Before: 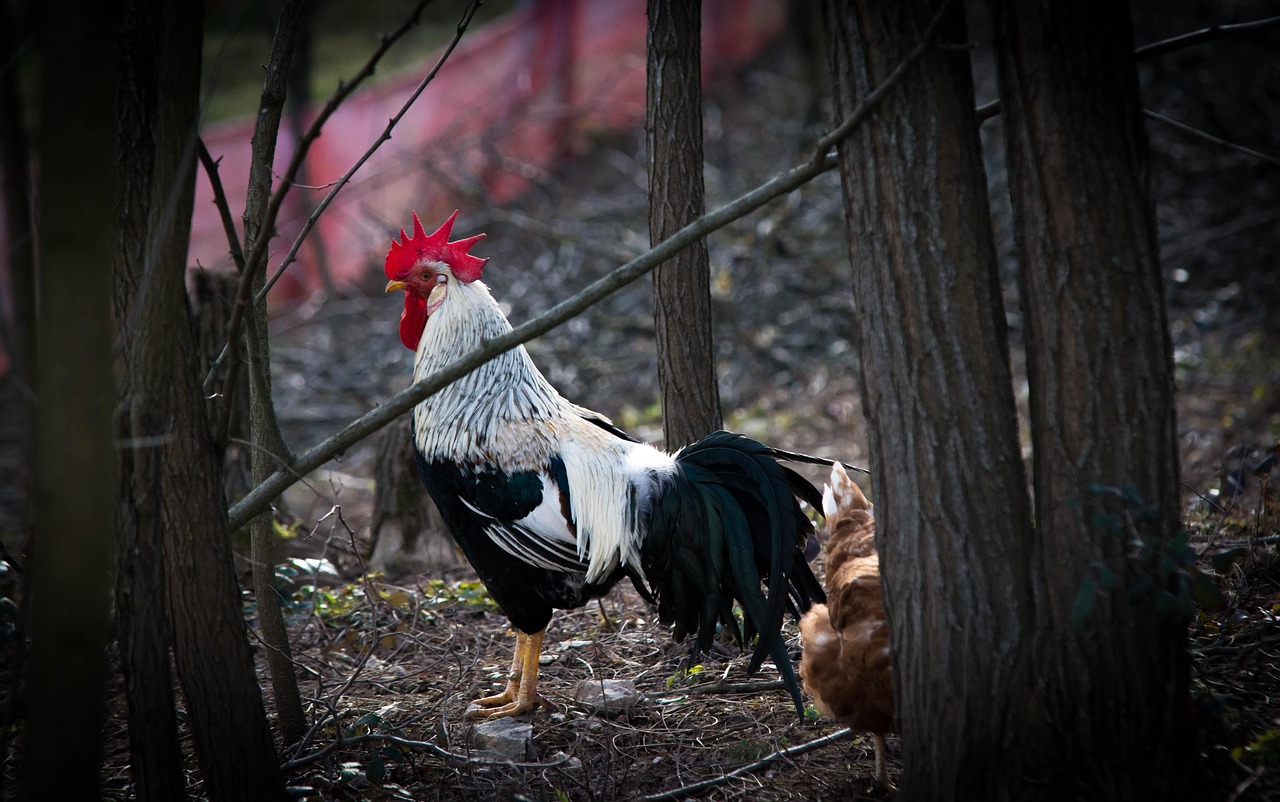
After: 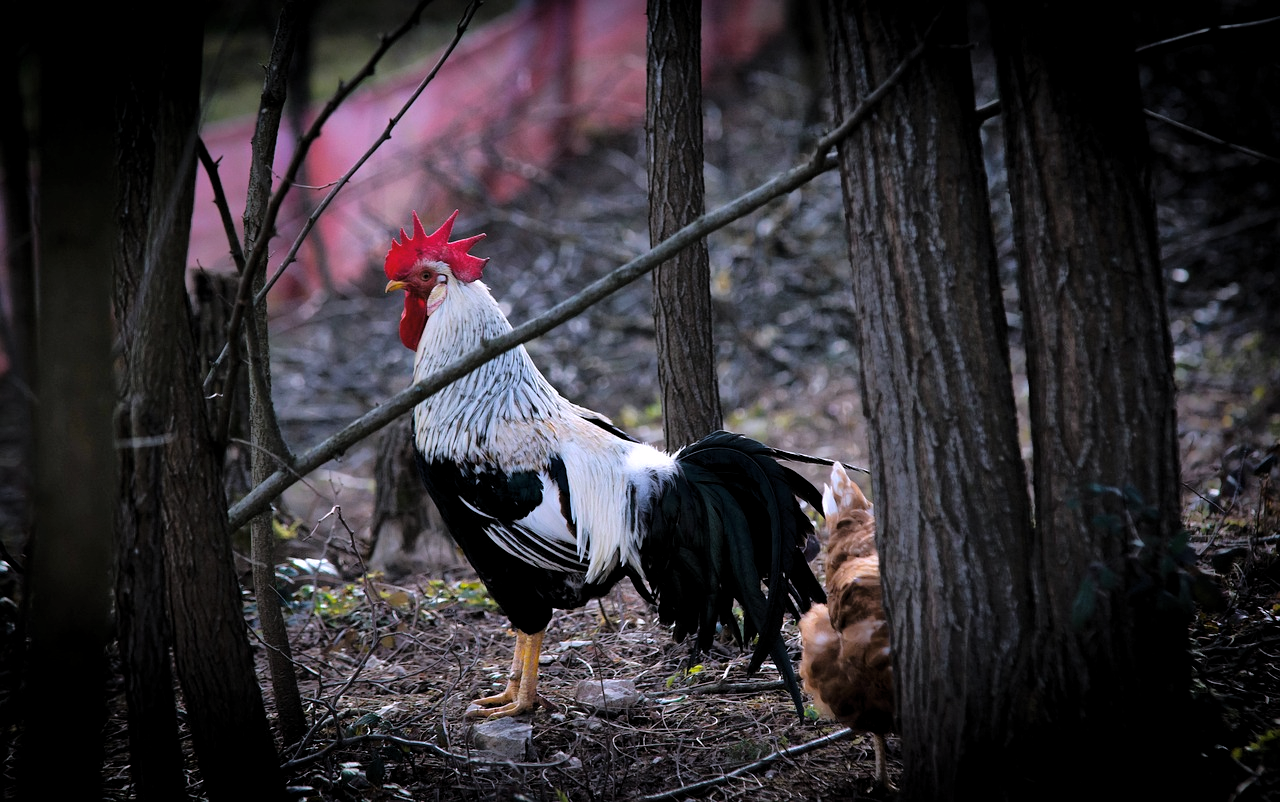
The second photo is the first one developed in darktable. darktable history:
tone equalizer: on, module defaults
shadows and highlights: on, module defaults
tone curve: curves: ch0 [(0.029, 0) (0.134, 0.063) (0.249, 0.198) (0.378, 0.365) (0.499, 0.529) (1, 1)], color space Lab, linked channels, preserve colors none
white balance: red 1.004, blue 1.096
